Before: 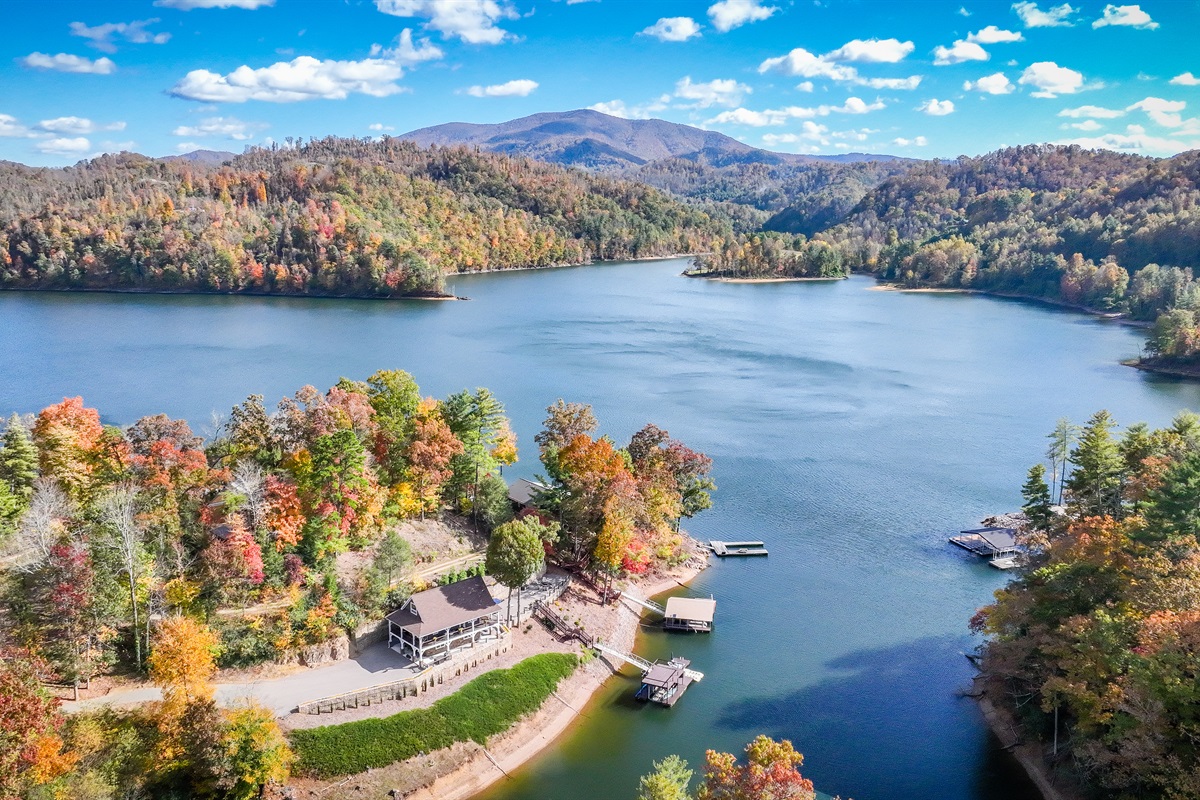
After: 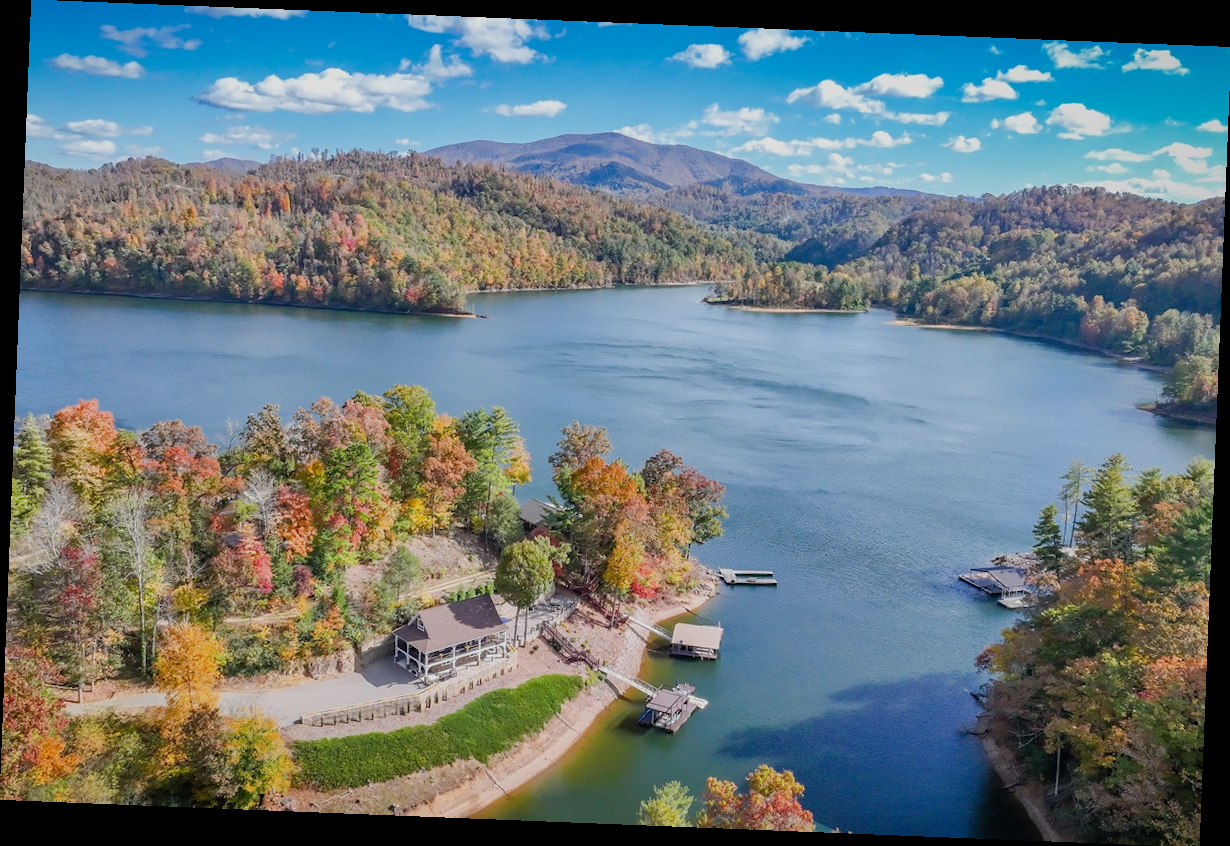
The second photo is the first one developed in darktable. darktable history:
tone equalizer: -8 EV 0.25 EV, -7 EV 0.417 EV, -6 EV 0.417 EV, -5 EV 0.25 EV, -3 EV -0.25 EV, -2 EV -0.417 EV, -1 EV -0.417 EV, +0 EV -0.25 EV, edges refinement/feathering 500, mask exposure compensation -1.57 EV, preserve details guided filter
rotate and perspective: rotation 2.27°, automatic cropping off
